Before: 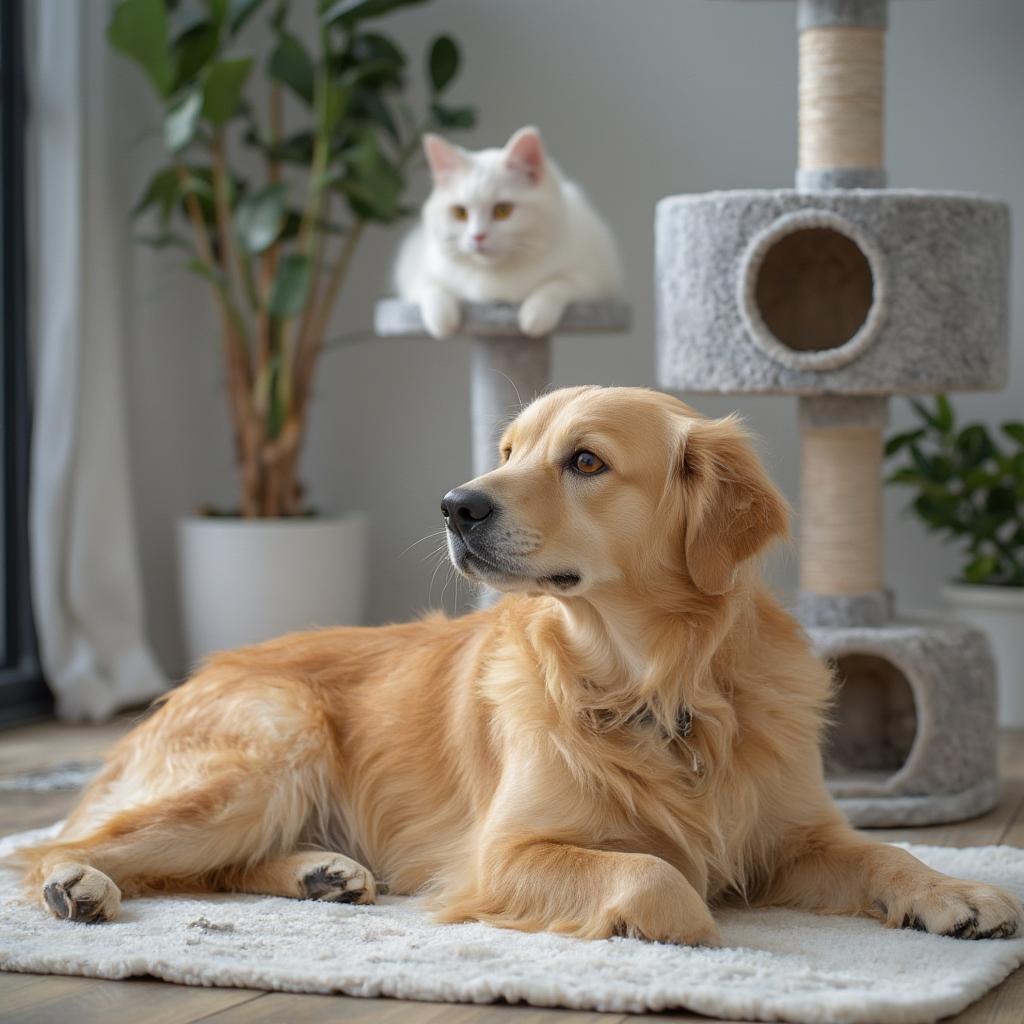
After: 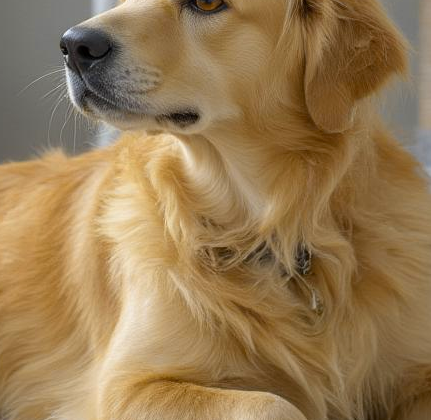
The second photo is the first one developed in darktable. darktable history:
crop: left 37.221%, top 45.169%, right 20.63%, bottom 13.777%
color contrast: green-magenta contrast 0.85, blue-yellow contrast 1.25, unbound 0
